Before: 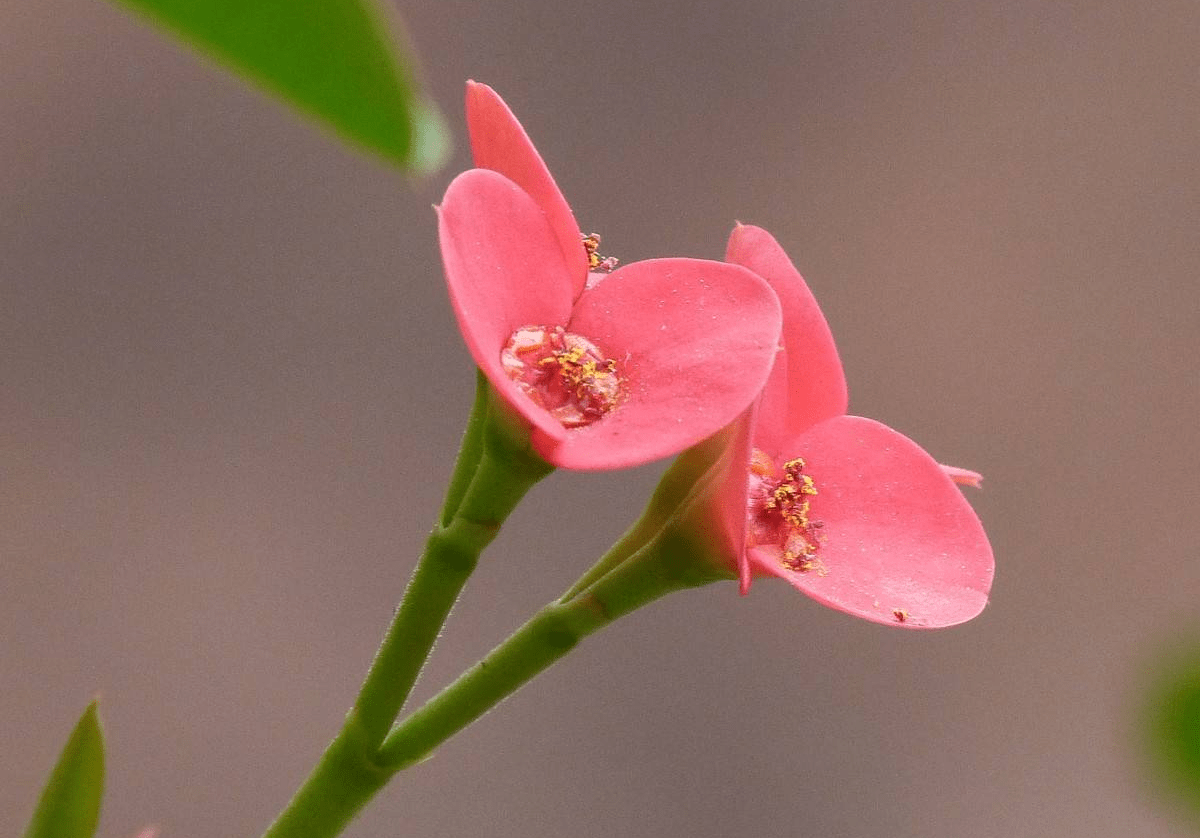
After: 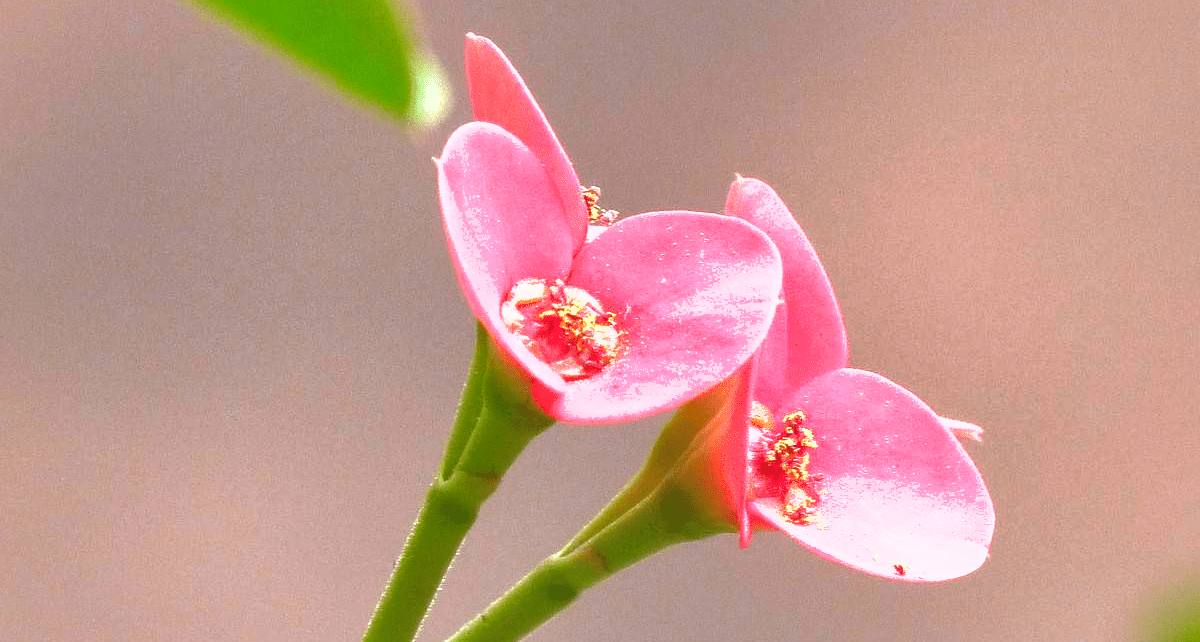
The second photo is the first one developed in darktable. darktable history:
shadows and highlights: on, module defaults
exposure: black level correction 0, exposure 1.406 EV, compensate highlight preservation false
crop: top 5.679%, bottom 17.617%
